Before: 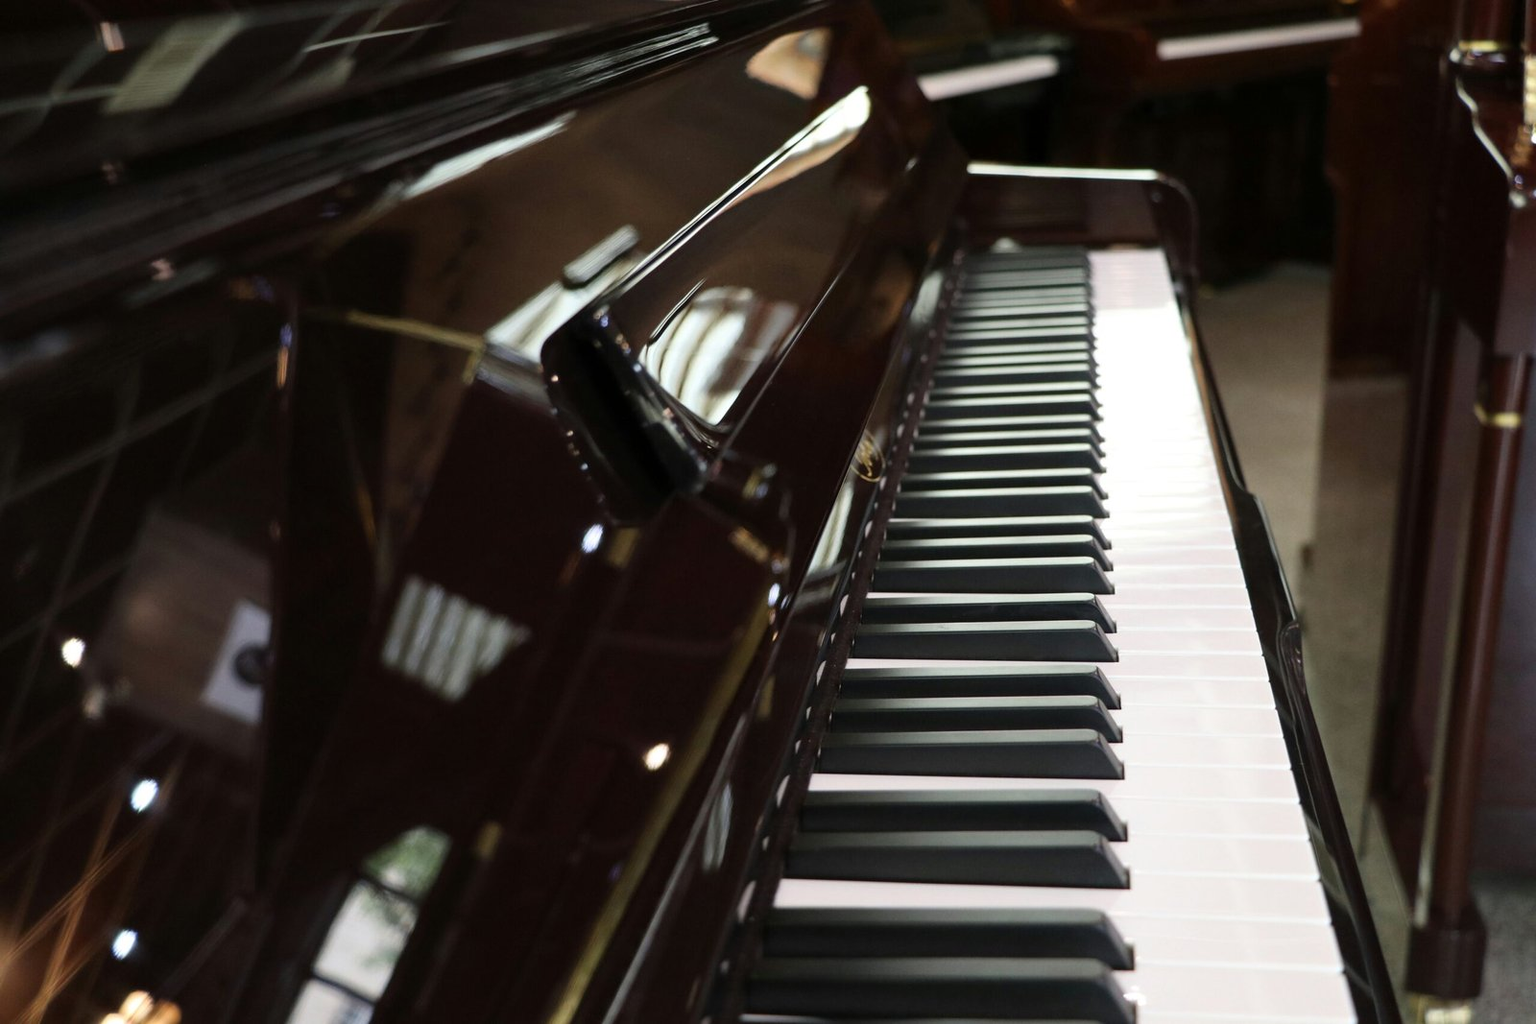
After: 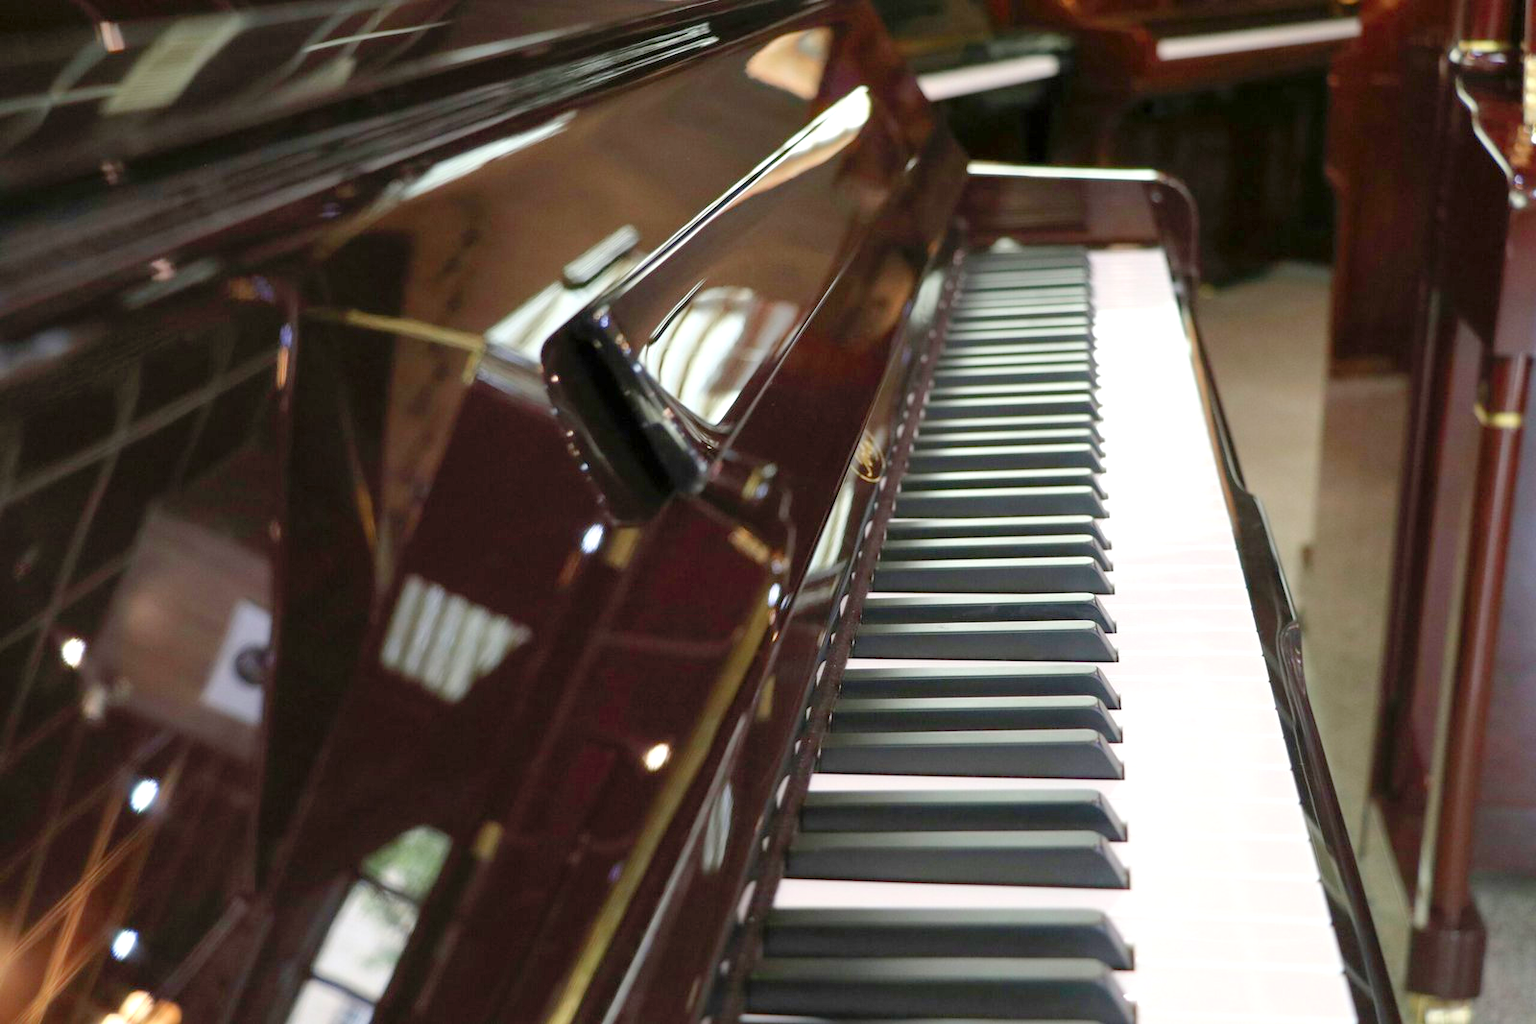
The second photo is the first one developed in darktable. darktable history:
exposure: exposure 0.6 EV, compensate highlight preservation false
tone curve: curves: ch0 [(0, 0) (0.004, 0.008) (0.077, 0.156) (0.169, 0.29) (0.774, 0.774) (0.988, 0.926)], color space Lab, linked channels, preserve colors none
